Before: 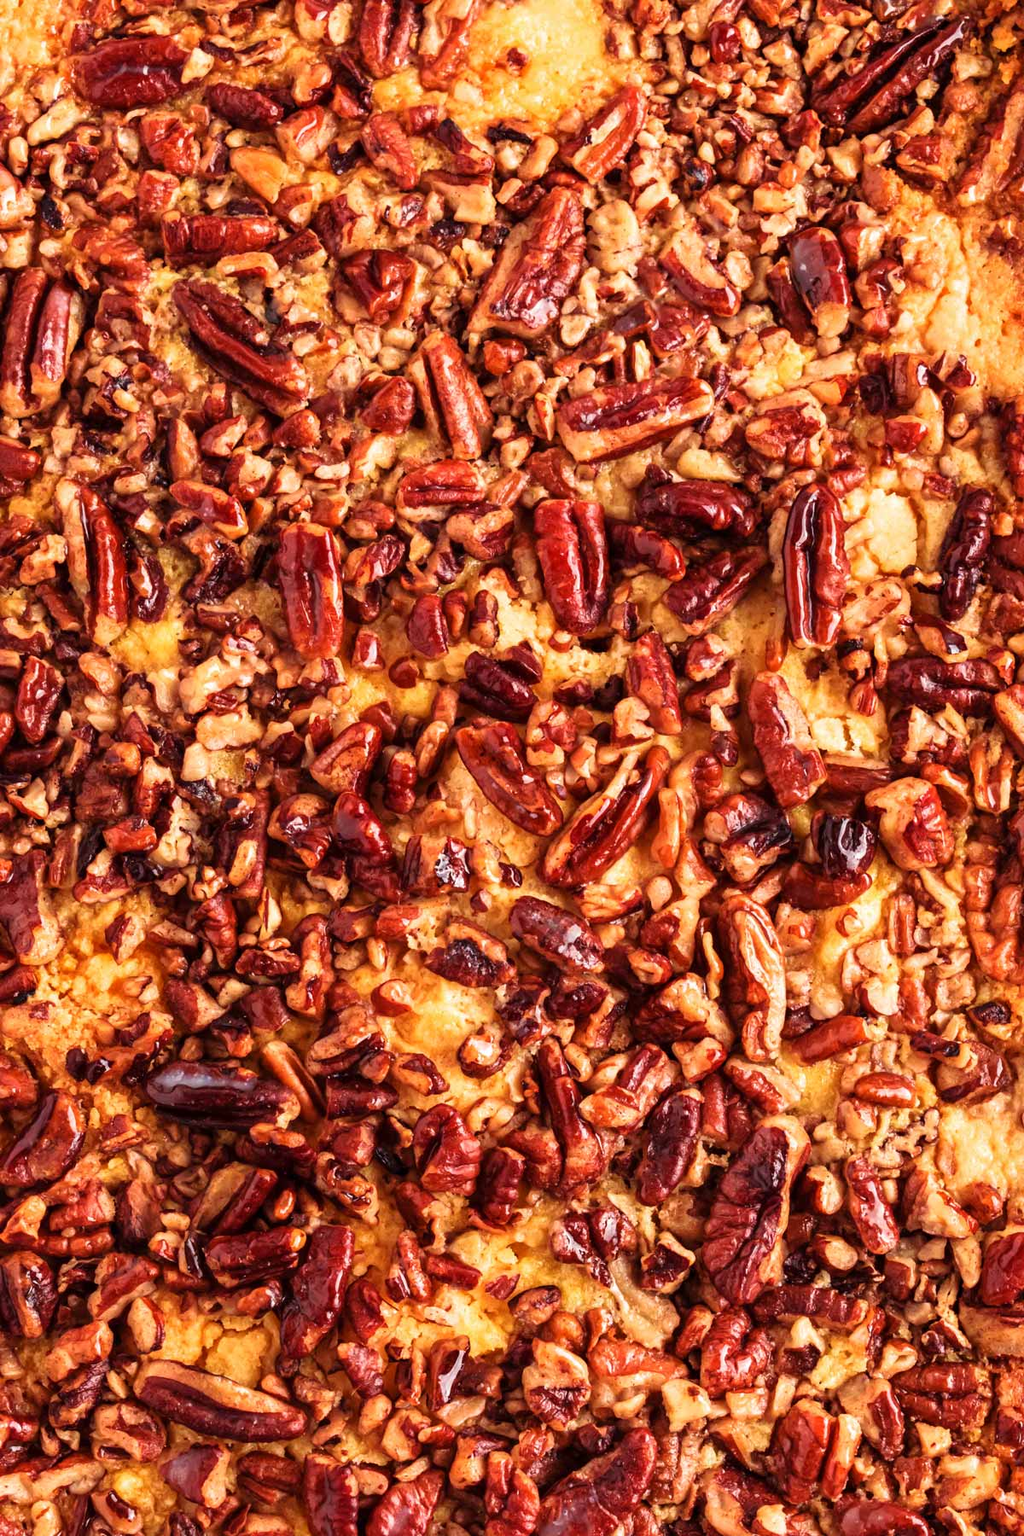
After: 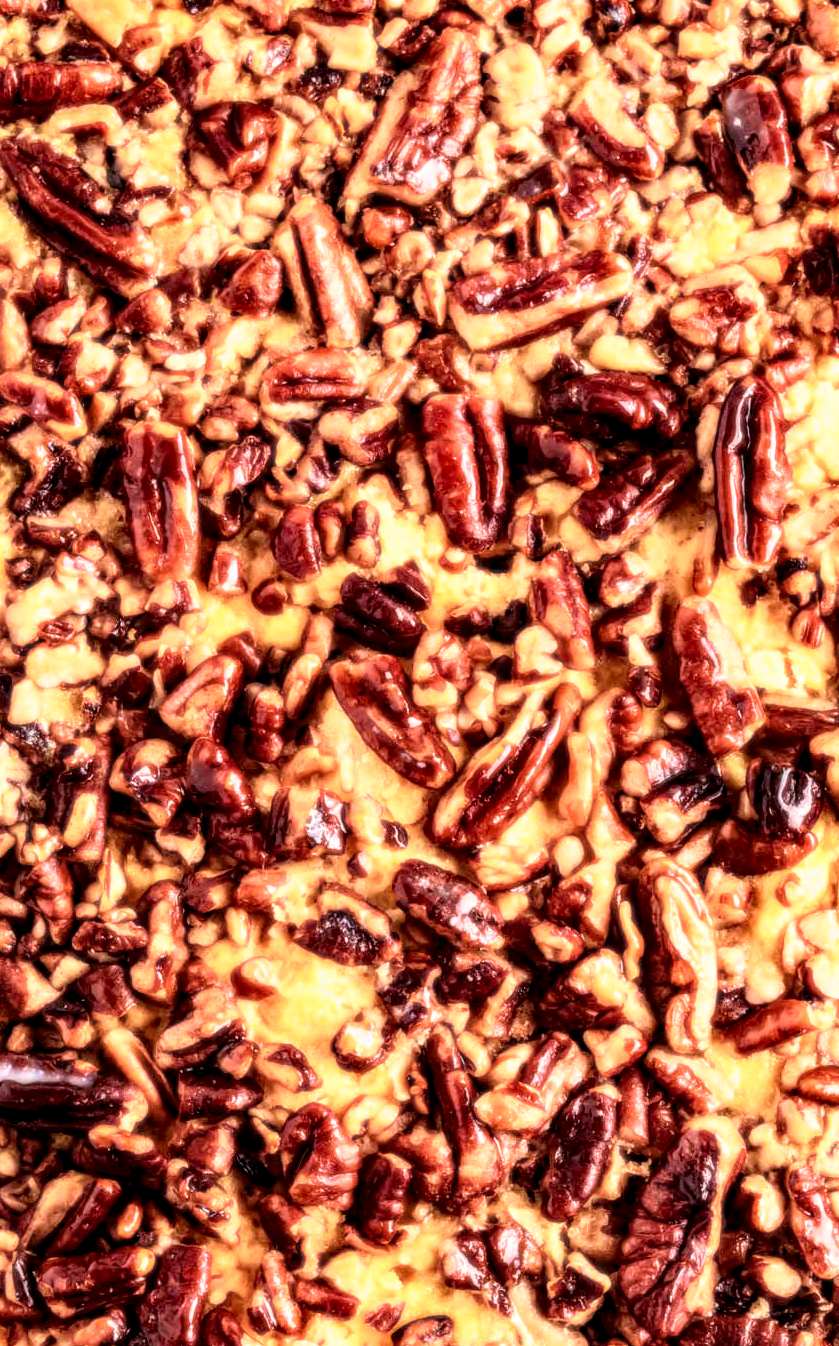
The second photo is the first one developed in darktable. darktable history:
contrast brightness saturation: contrast 0.05
local contrast: highlights 19%, detail 186%
crop and rotate: left 17.046%, top 10.659%, right 12.989%, bottom 14.553%
bloom: size 0%, threshold 54.82%, strength 8.31%
